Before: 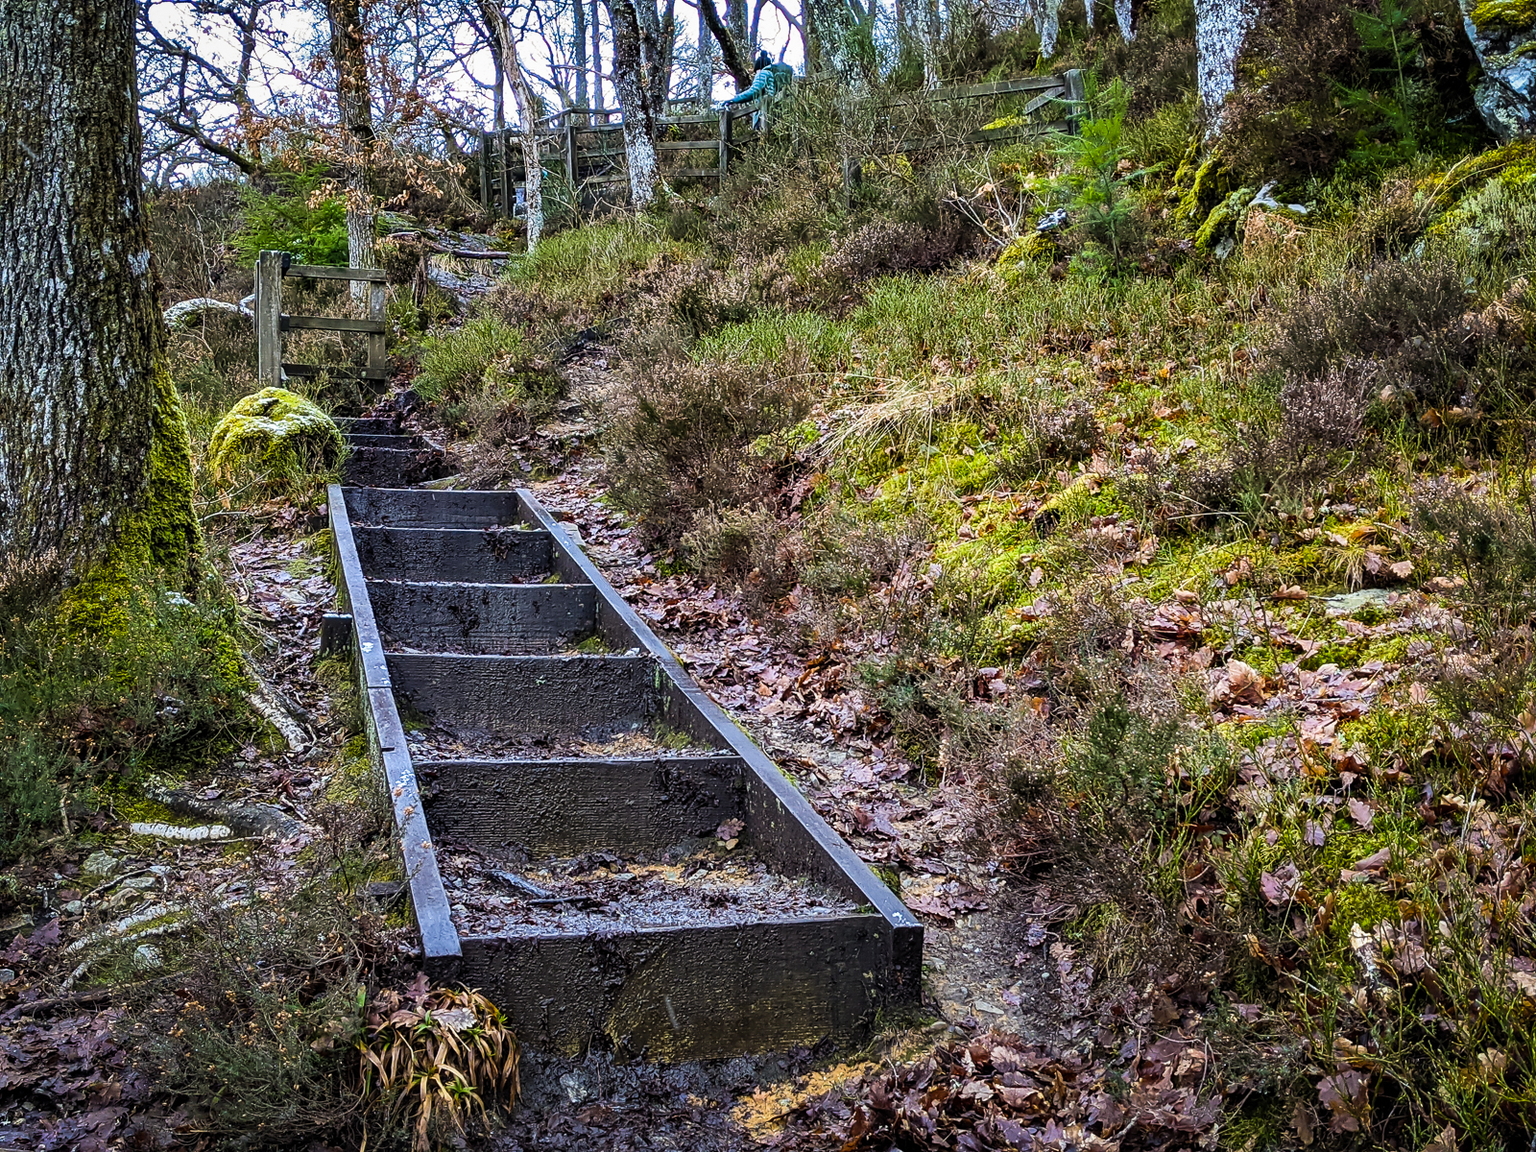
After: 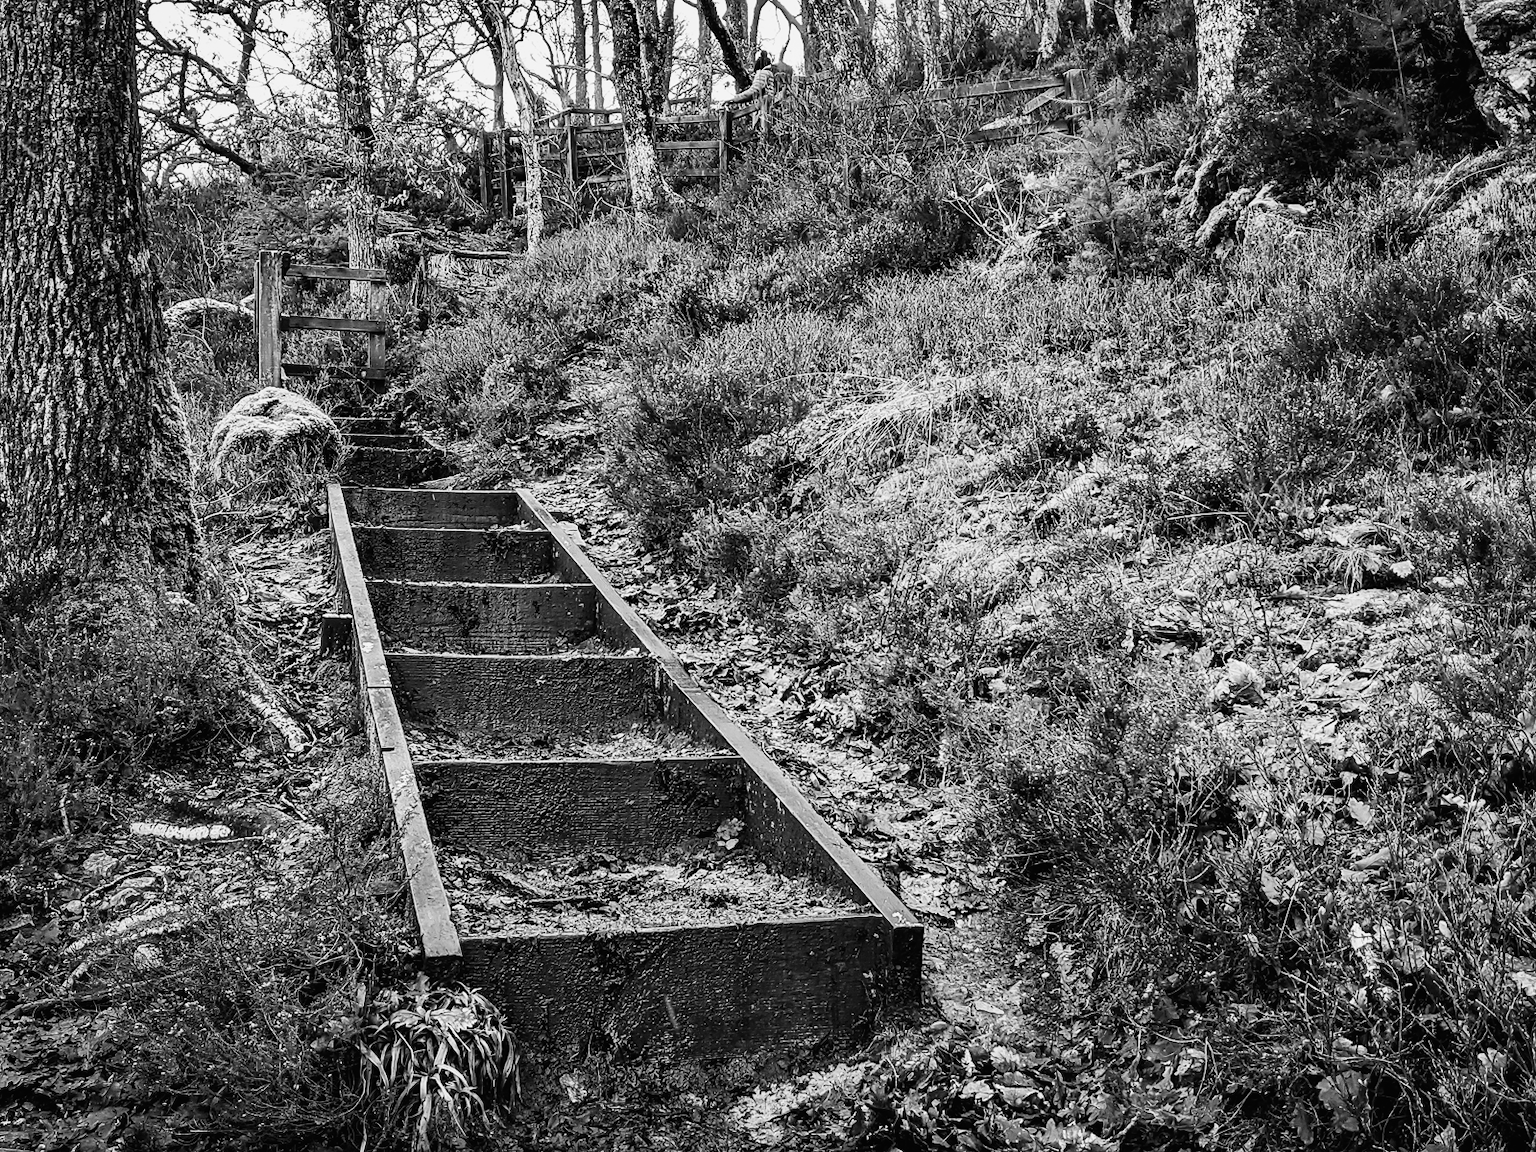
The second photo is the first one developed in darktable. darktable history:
monochrome: on, module defaults
tone curve: curves: ch0 [(0, 0.012) (0.031, 0.02) (0.12, 0.083) (0.193, 0.171) (0.277, 0.279) (0.45, 0.52) (0.568, 0.676) (0.678, 0.777) (0.875, 0.92) (1, 0.965)]; ch1 [(0, 0) (0.243, 0.245) (0.402, 0.41) (0.493, 0.486) (0.508, 0.507) (0.531, 0.53) (0.551, 0.564) (0.646, 0.672) (0.694, 0.732) (1, 1)]; ch2 [(0, 0) (0.249, 0.216) (0.356, 0.343) (0.424, 0.442) (0.476, 0.482) (0.498, 0.502) (0.517, 0.517) (0.532, 0.545) (0.562, 0.575) (0.614, 0.644) (0.706, 0.748) (0.808, 0.809) (0.991, 0.968)], color space Lab, independent channels, preserve colors none
